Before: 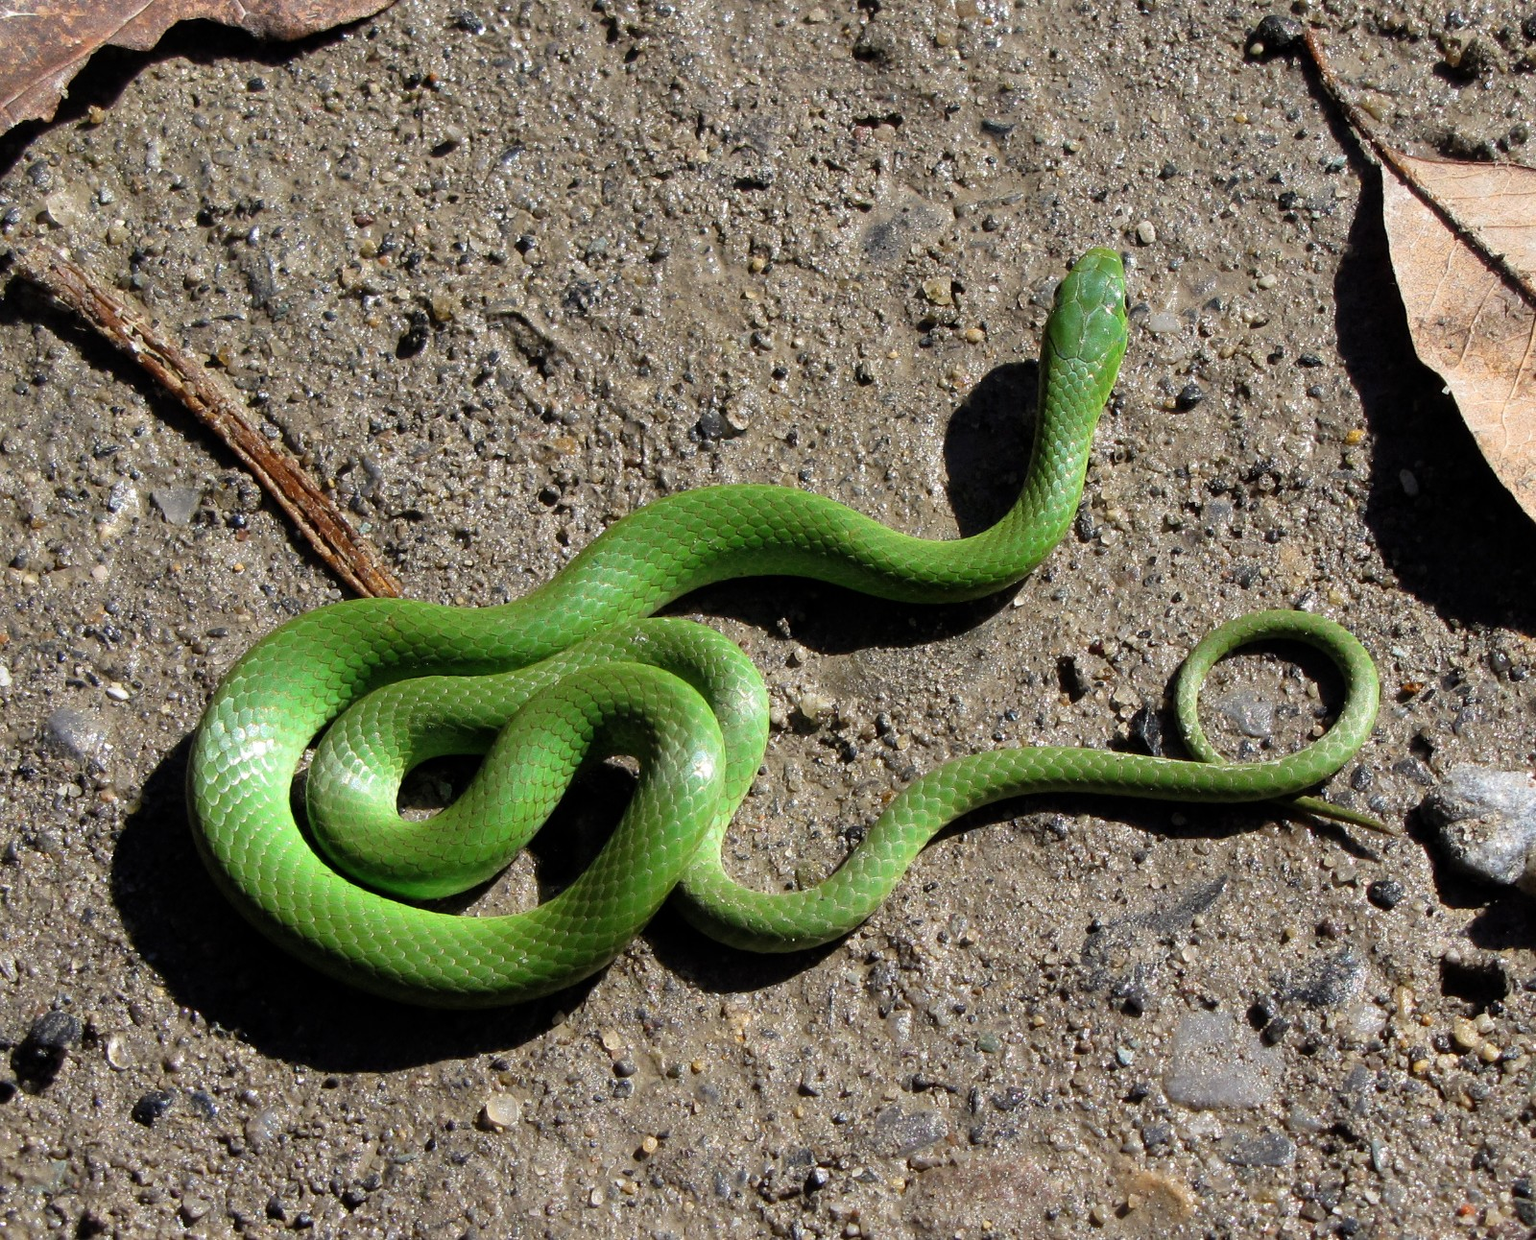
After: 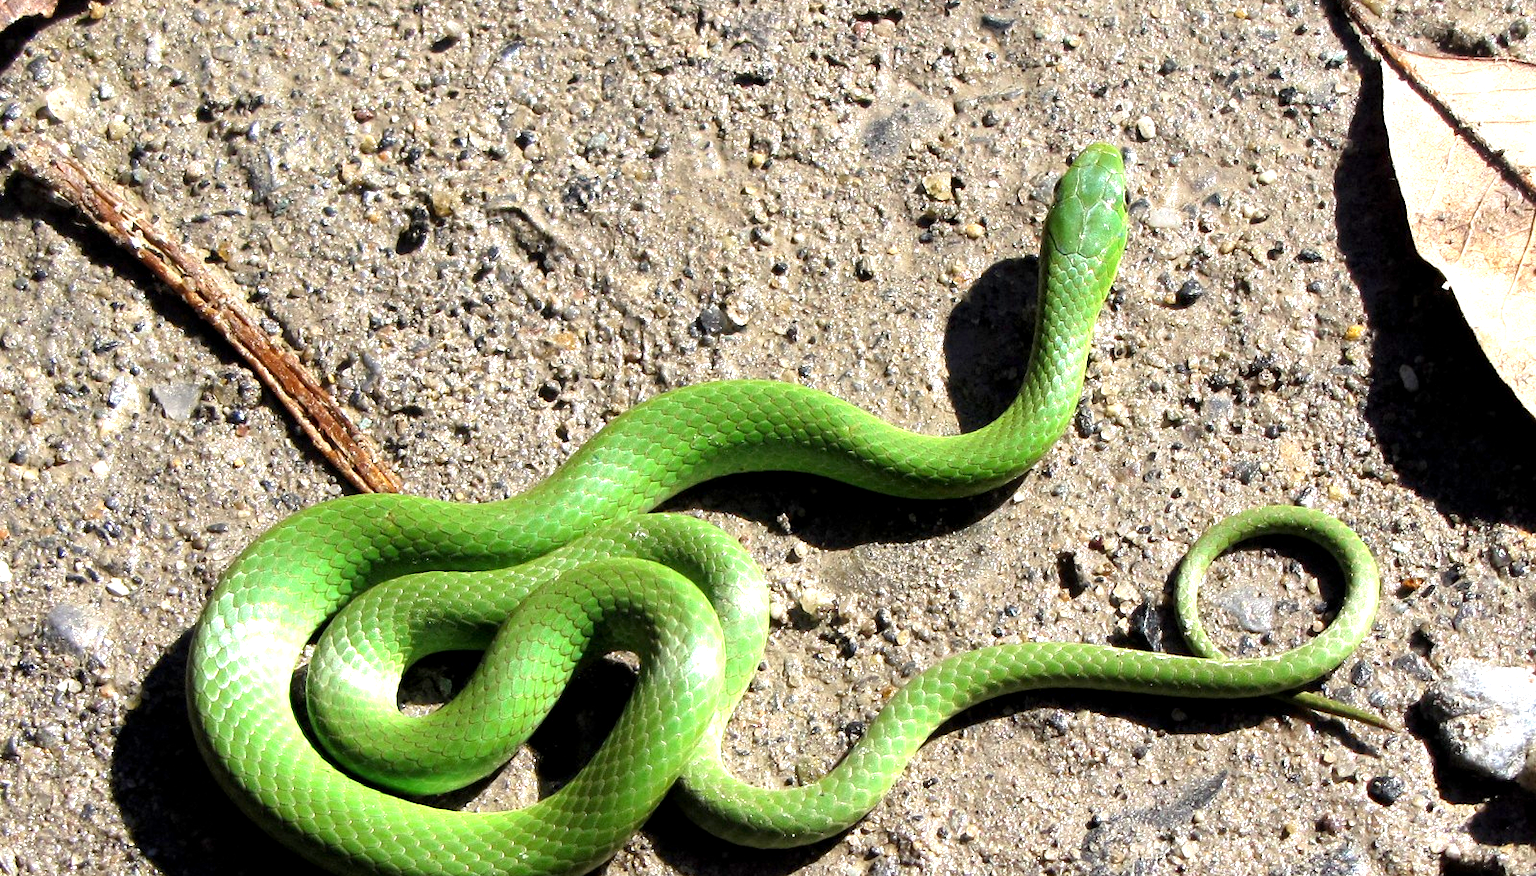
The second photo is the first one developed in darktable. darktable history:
exposure: black level correction 0.001, exposure 1.118 EV, compensate highlight preservation false
crop and rotate: top 8.456%, bottom 20.847%
